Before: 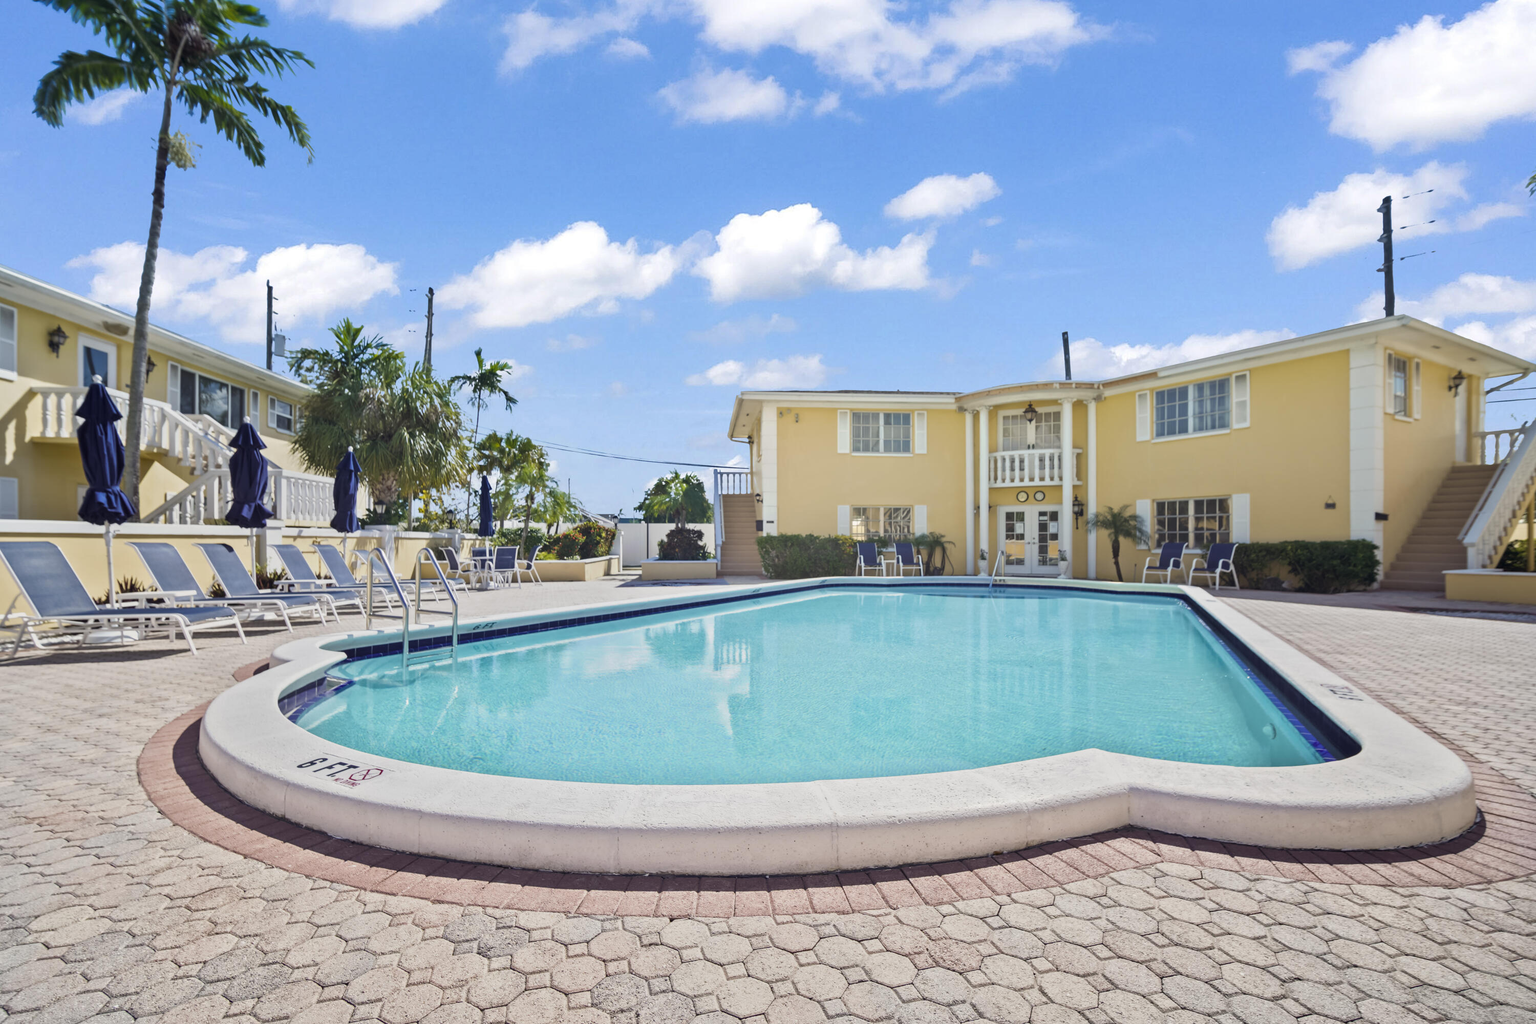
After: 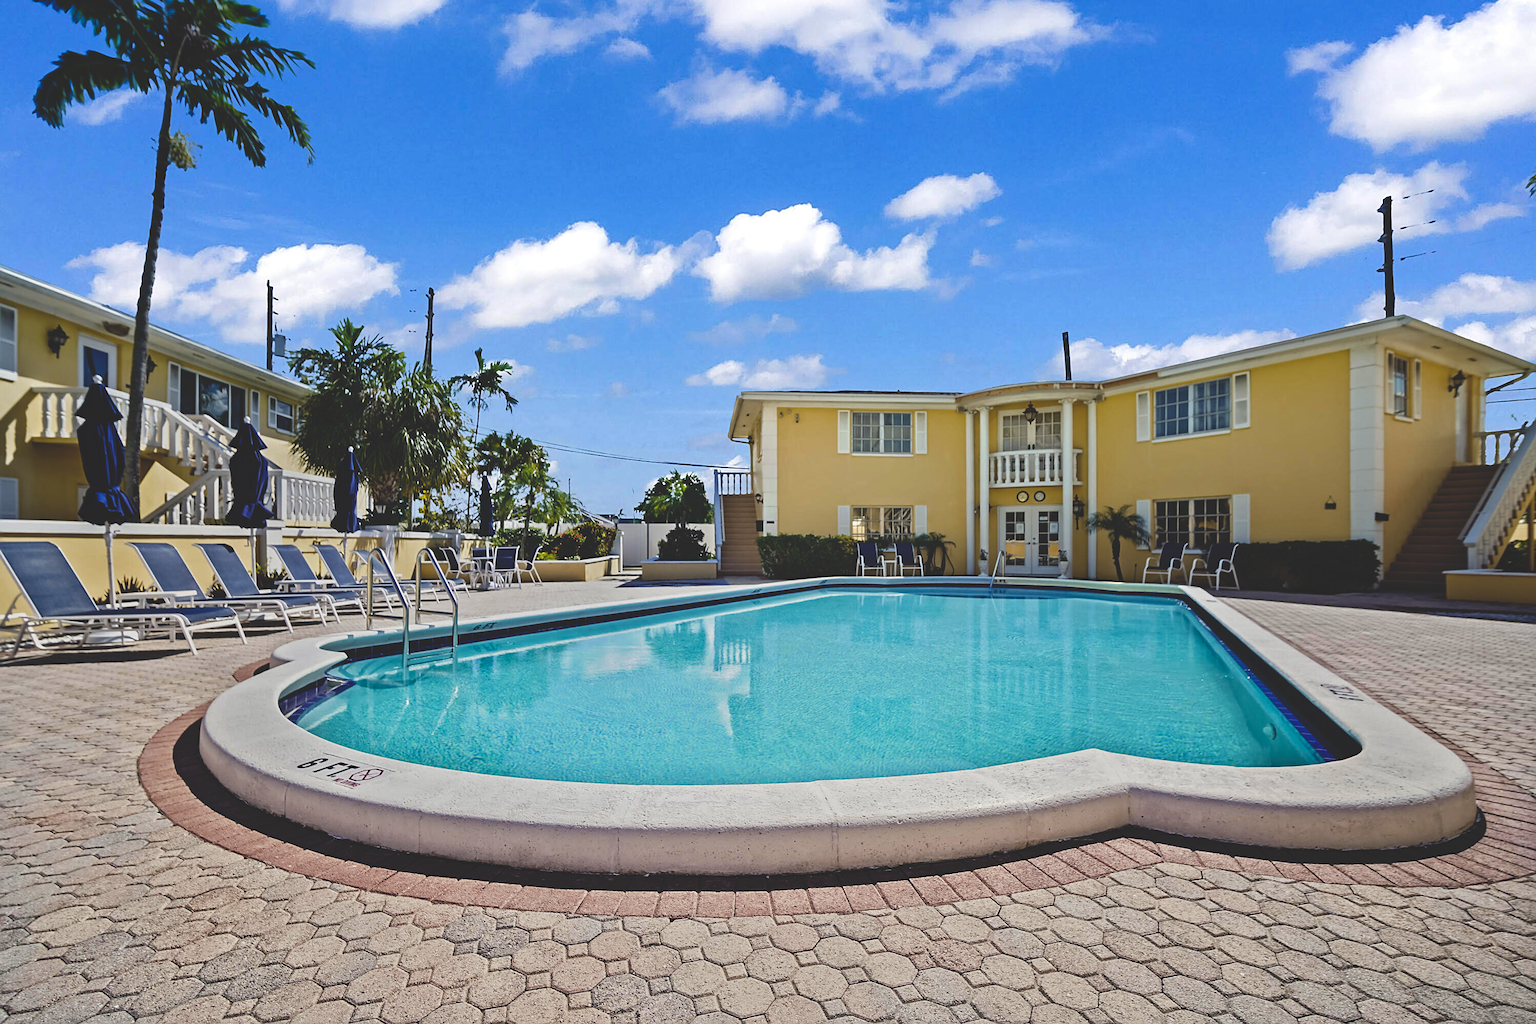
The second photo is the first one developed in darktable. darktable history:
haze removal: compatibility mode true, adaptive false
sharpen: on, module defaults
base curve: curves: ch0 [(0, 0.02) (0.083, 0.036) (1, 1)], preserve colors none
